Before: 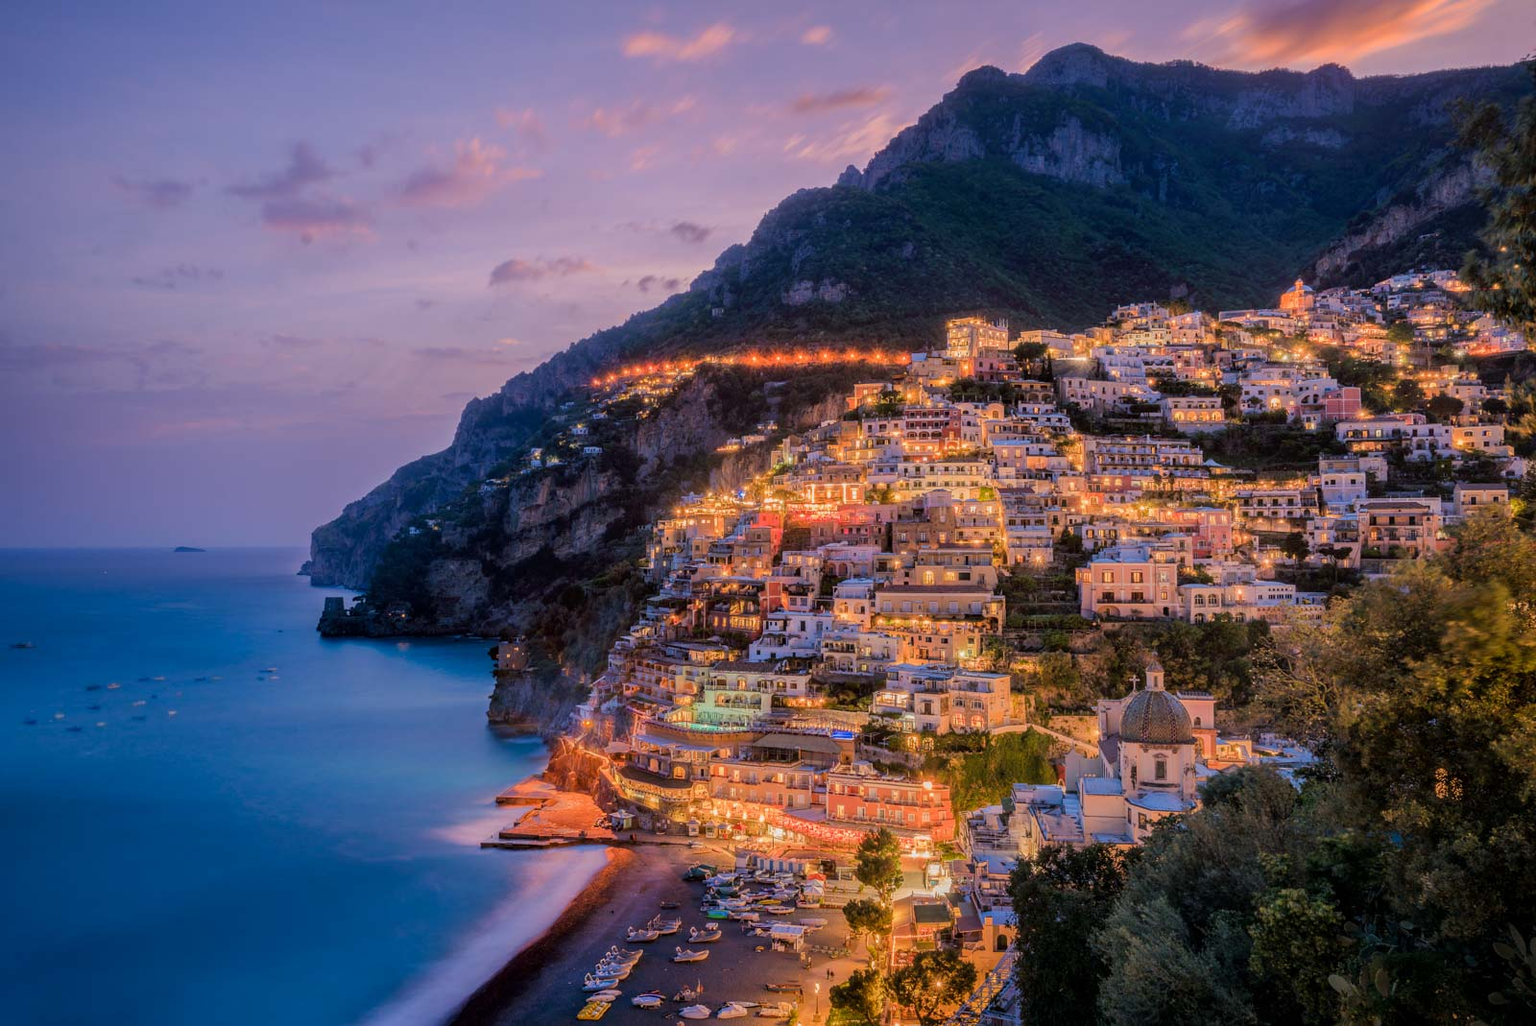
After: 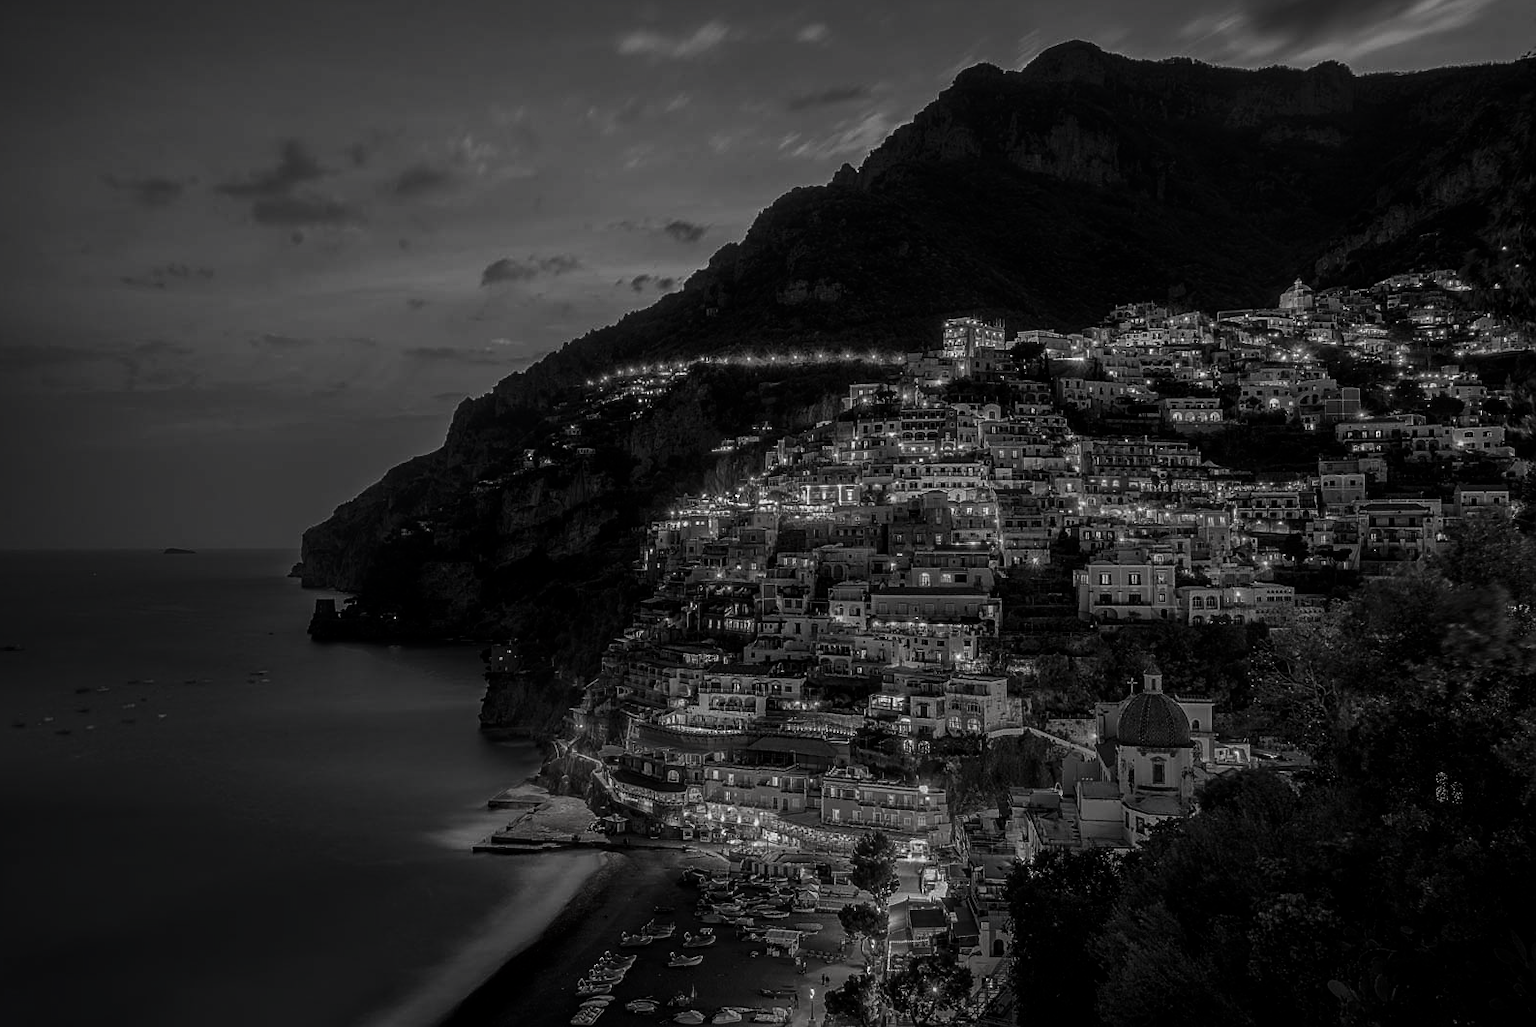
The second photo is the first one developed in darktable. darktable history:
contrast brightness saturation: contrast -0.036, brightness -0.604, saturation -0.986
crop and rotate: left 0.788%, top 0.297%, bottom 0.301%
sharpen: on, module defaults
